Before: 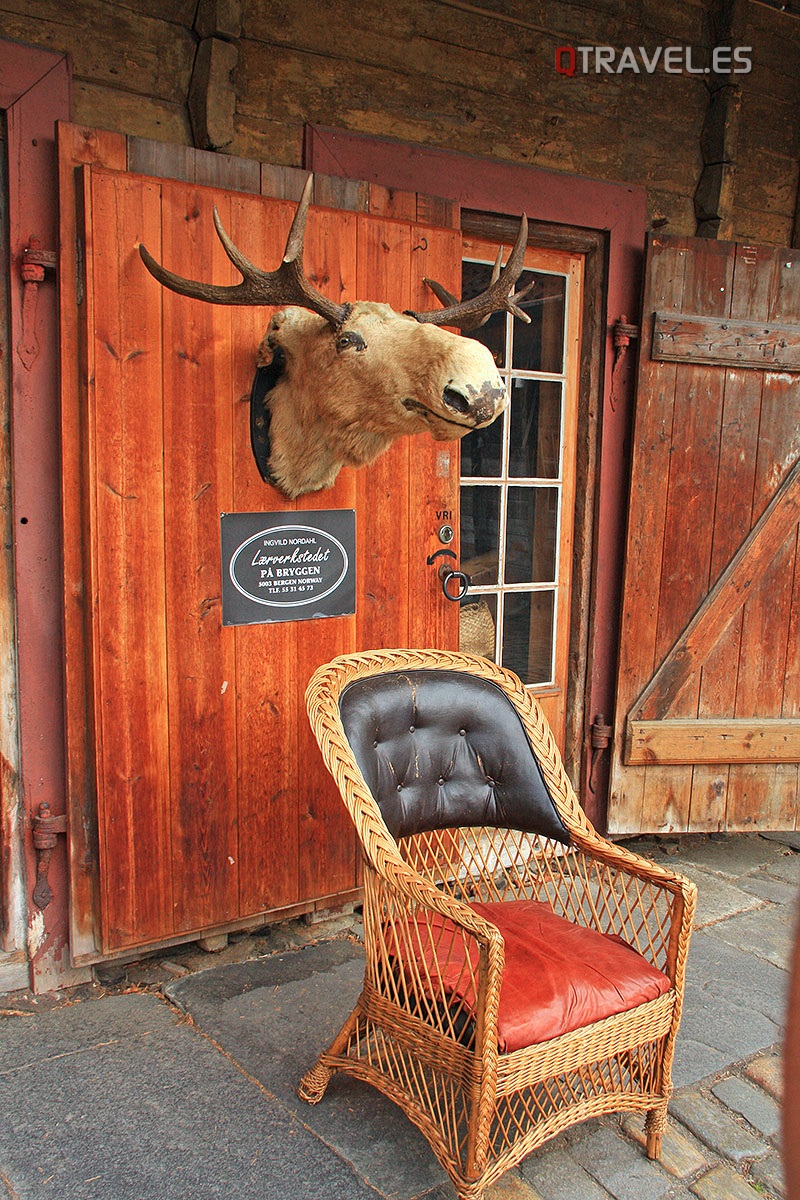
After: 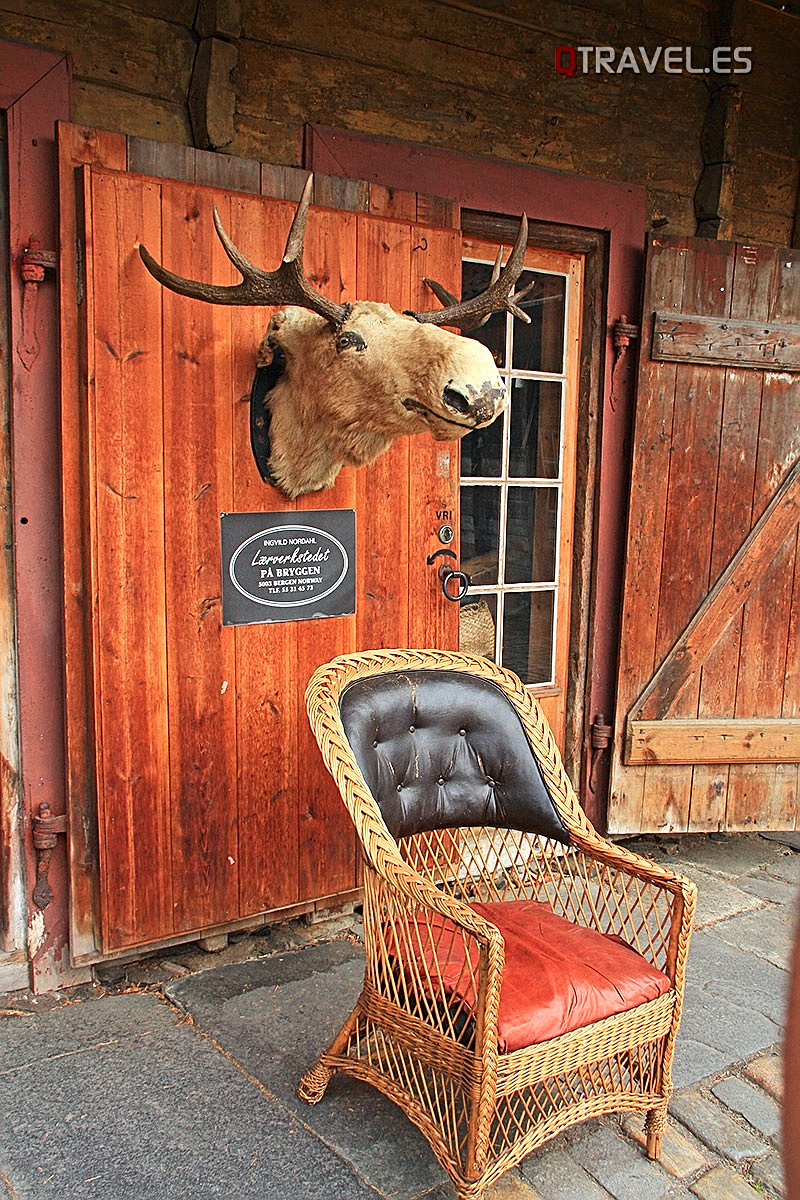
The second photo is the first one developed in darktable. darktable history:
contrast brightness saturation: contrast 0.148, brightness 0.045
tone equalizer: edges refinement/feathering 500, mask exposure compensation -1.57 EV, preserve details no
sharpen: on, module defaults
shadows and highlights: shadows -41.6, highlights 62.56, soften with gaussian
